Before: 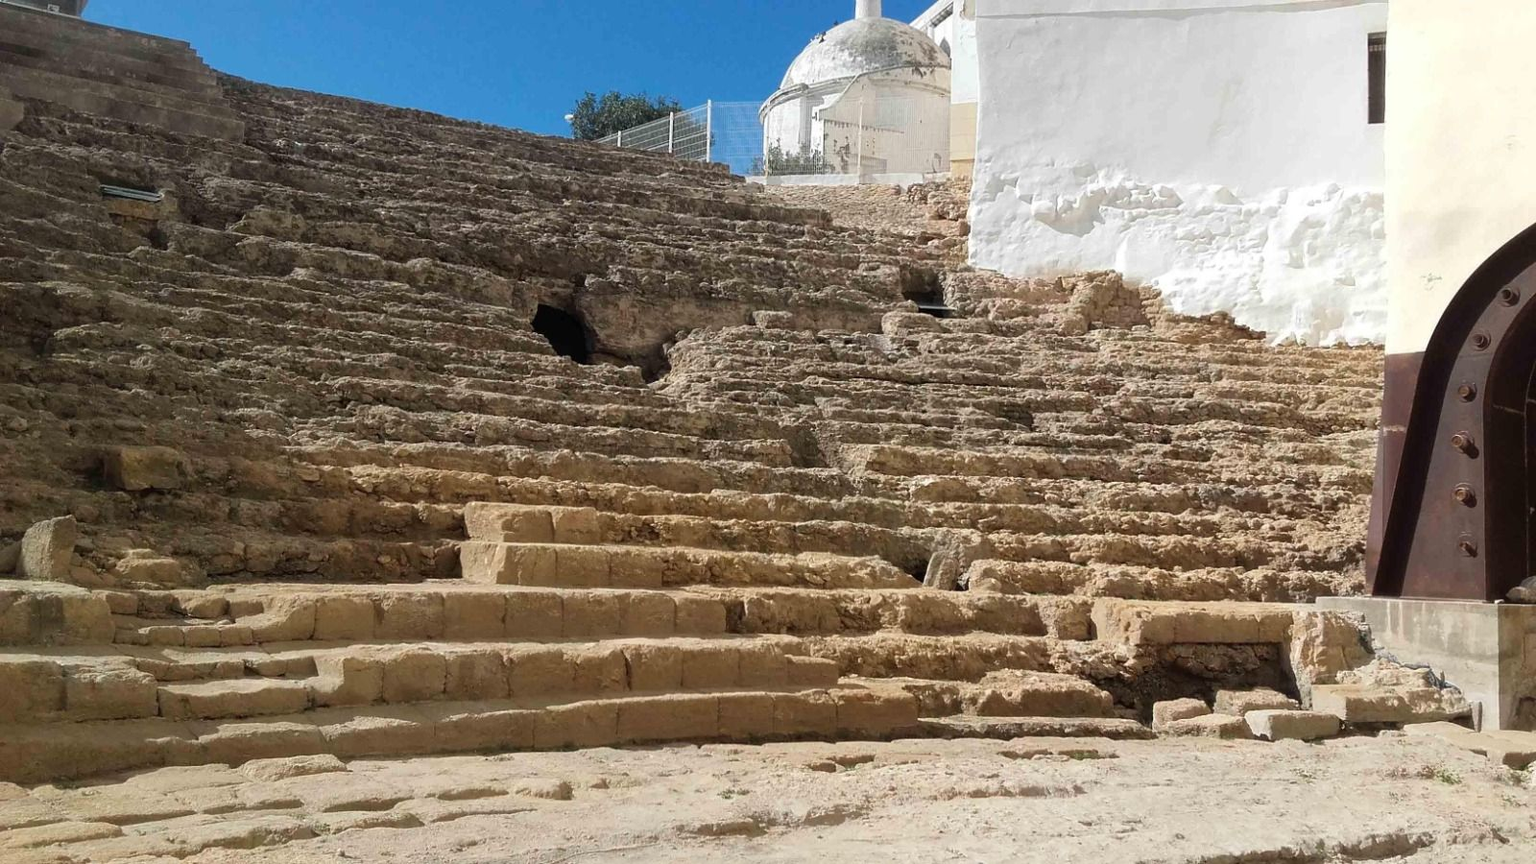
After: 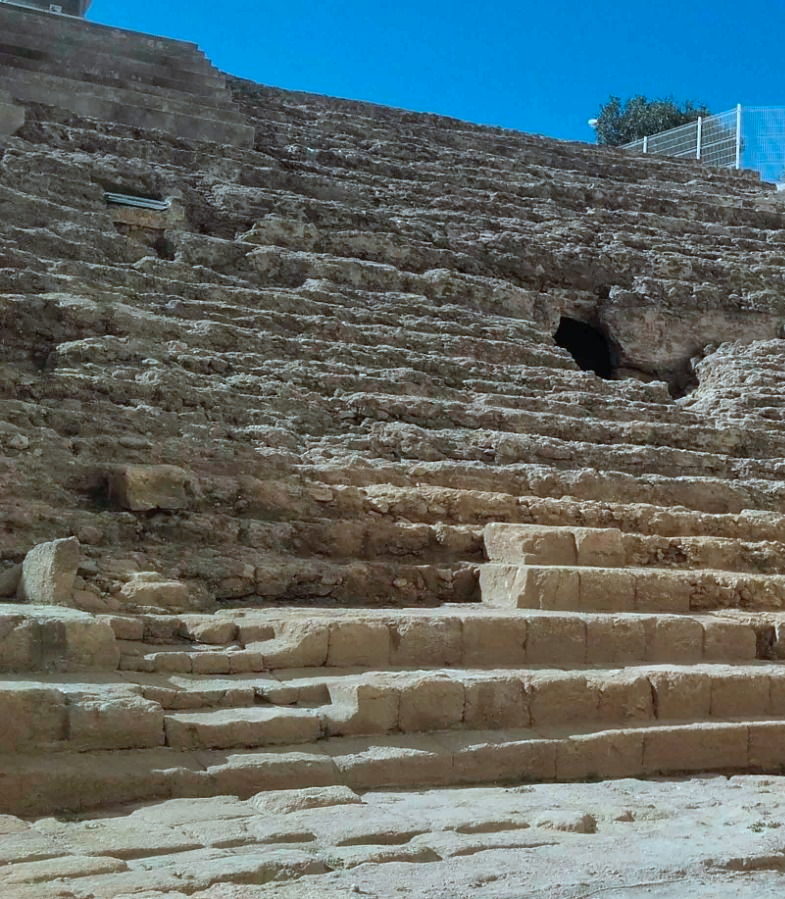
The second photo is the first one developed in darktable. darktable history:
crop and rotate: left 0.045%, top 0%, right 50.847%
color correction: highlights a* -10.53, highlights b* -19.66
shadows and highlights: shadows 61.16, soften with gaussian
